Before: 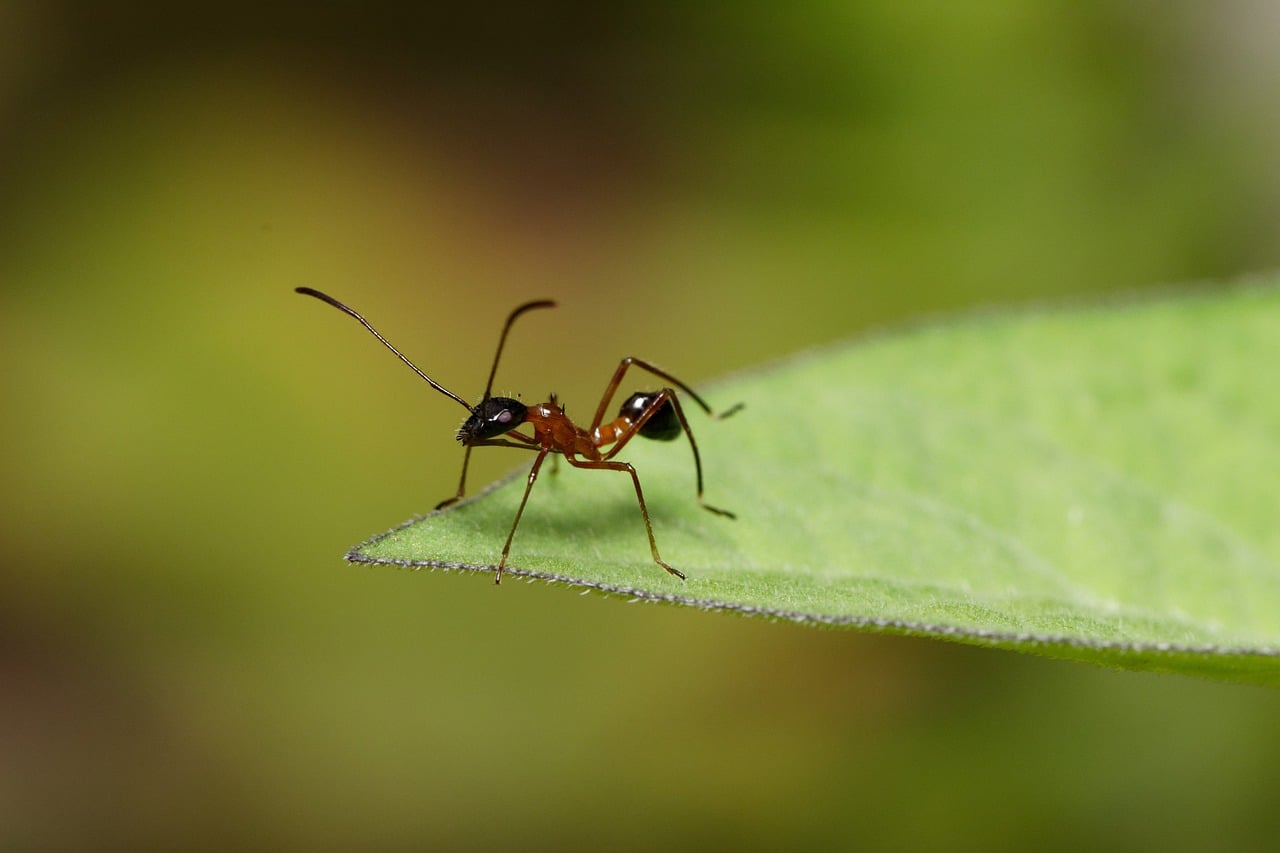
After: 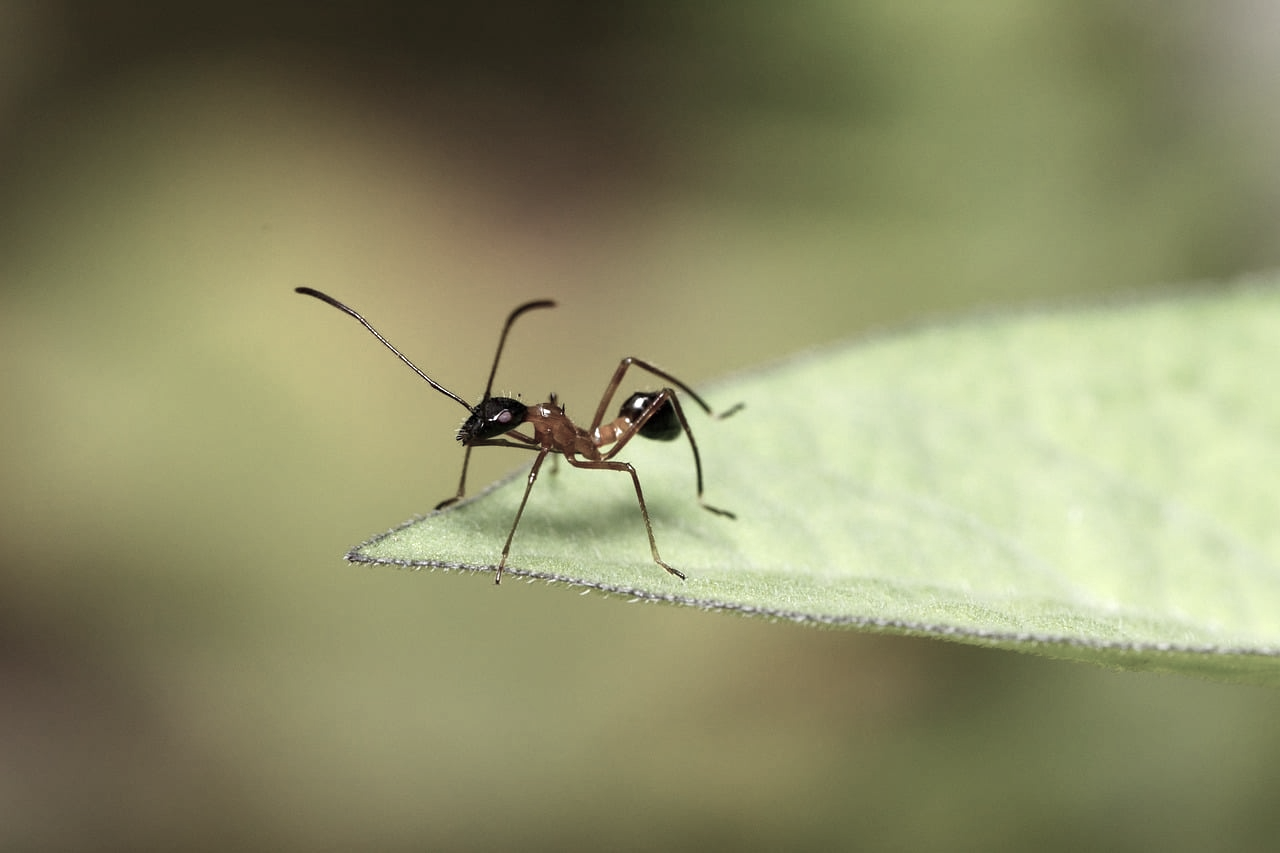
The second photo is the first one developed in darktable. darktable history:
exposure: exposure 0.296 EV, compensate exposure bias true, compensate highlight preservation false
color zones: curves: ch0 [(0, 0.6) (0.129, 0.585) (0.193, 0.596) (0.429, 0.5) (0.571, 0.5) (0.714, 0.5) (0.857, 0.5) (1, 0.6)]; ch1 [(0, 0.453) (0.112, 0.245) (0.213, 0.252) (0.429, 0.233) (0.571, 0.231) (0.683, 0.242) (0.857, 0.296) (1, 0.453)]
